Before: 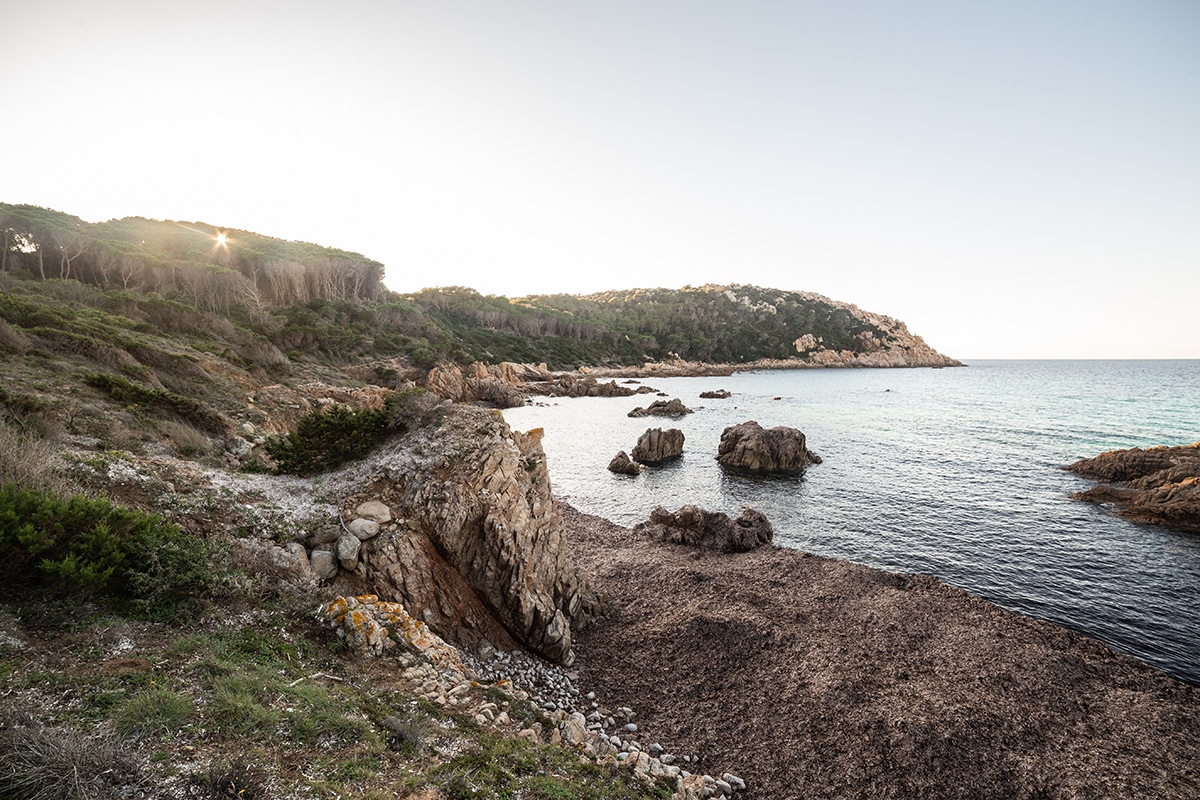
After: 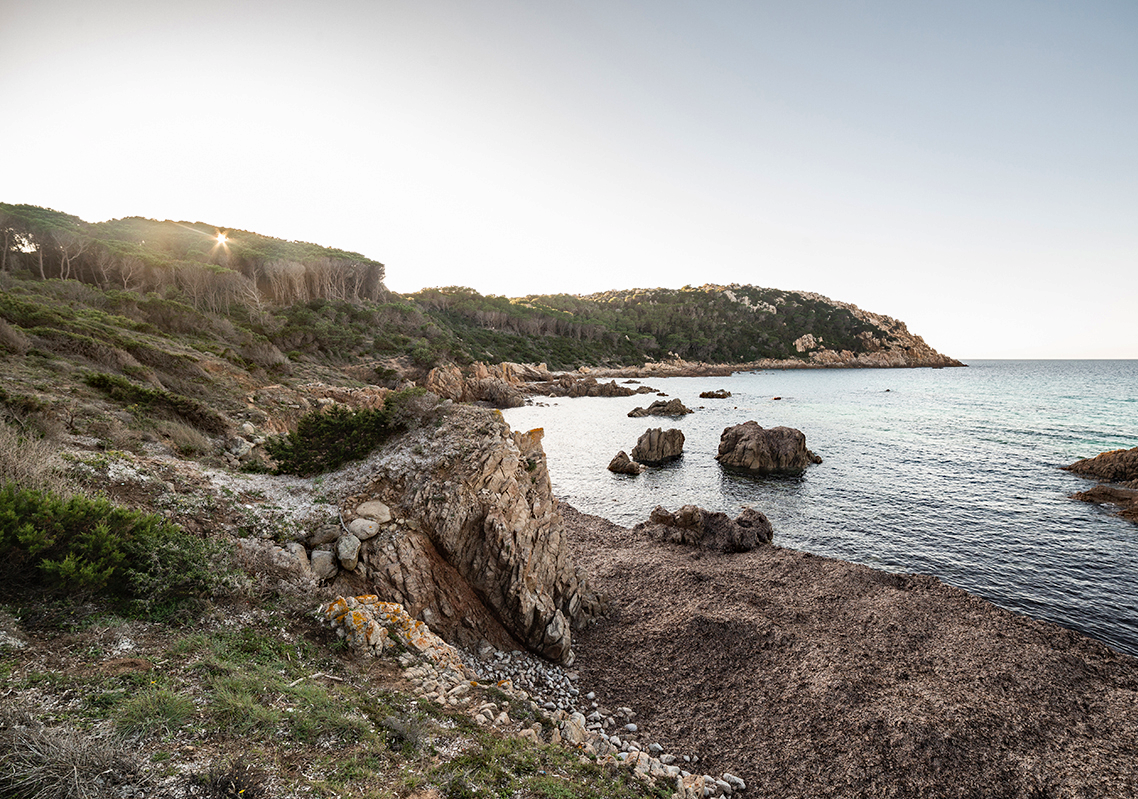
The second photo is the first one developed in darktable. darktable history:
local contrast: mode bilateral grid, contrast 100, coarseness 100, detail 94%, midtone range 0.2
haze removal: strength 0.42, compatibility mode true, adaptive false
shadows and highlights: soften with gaussian
crop and rotate: right 5.167%
